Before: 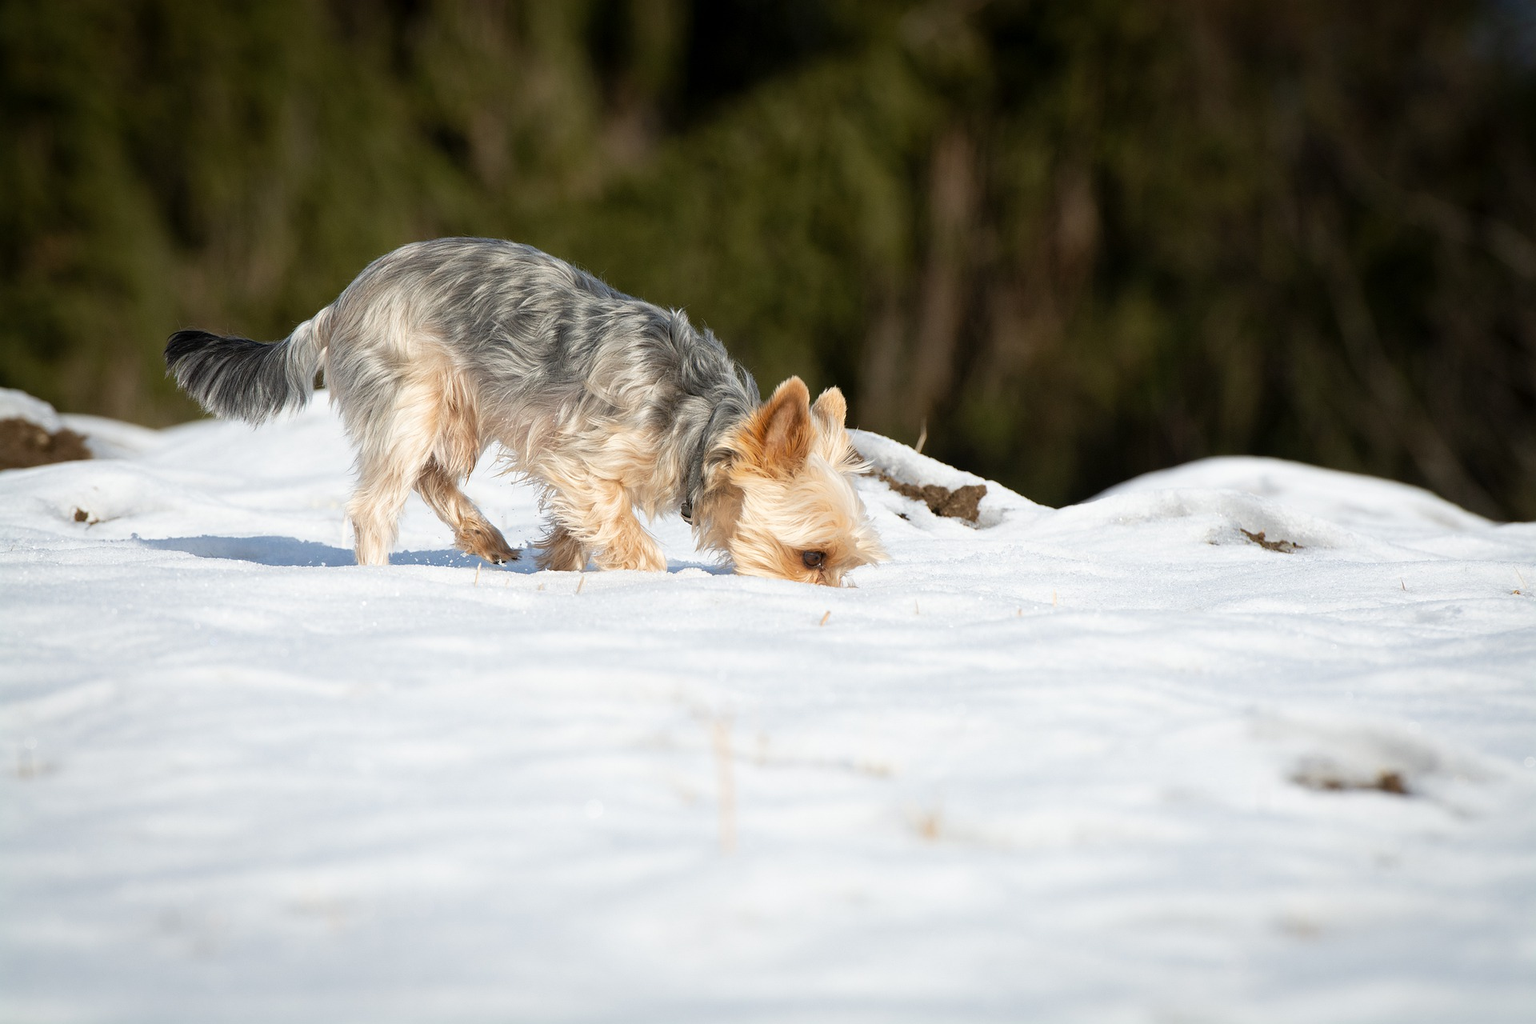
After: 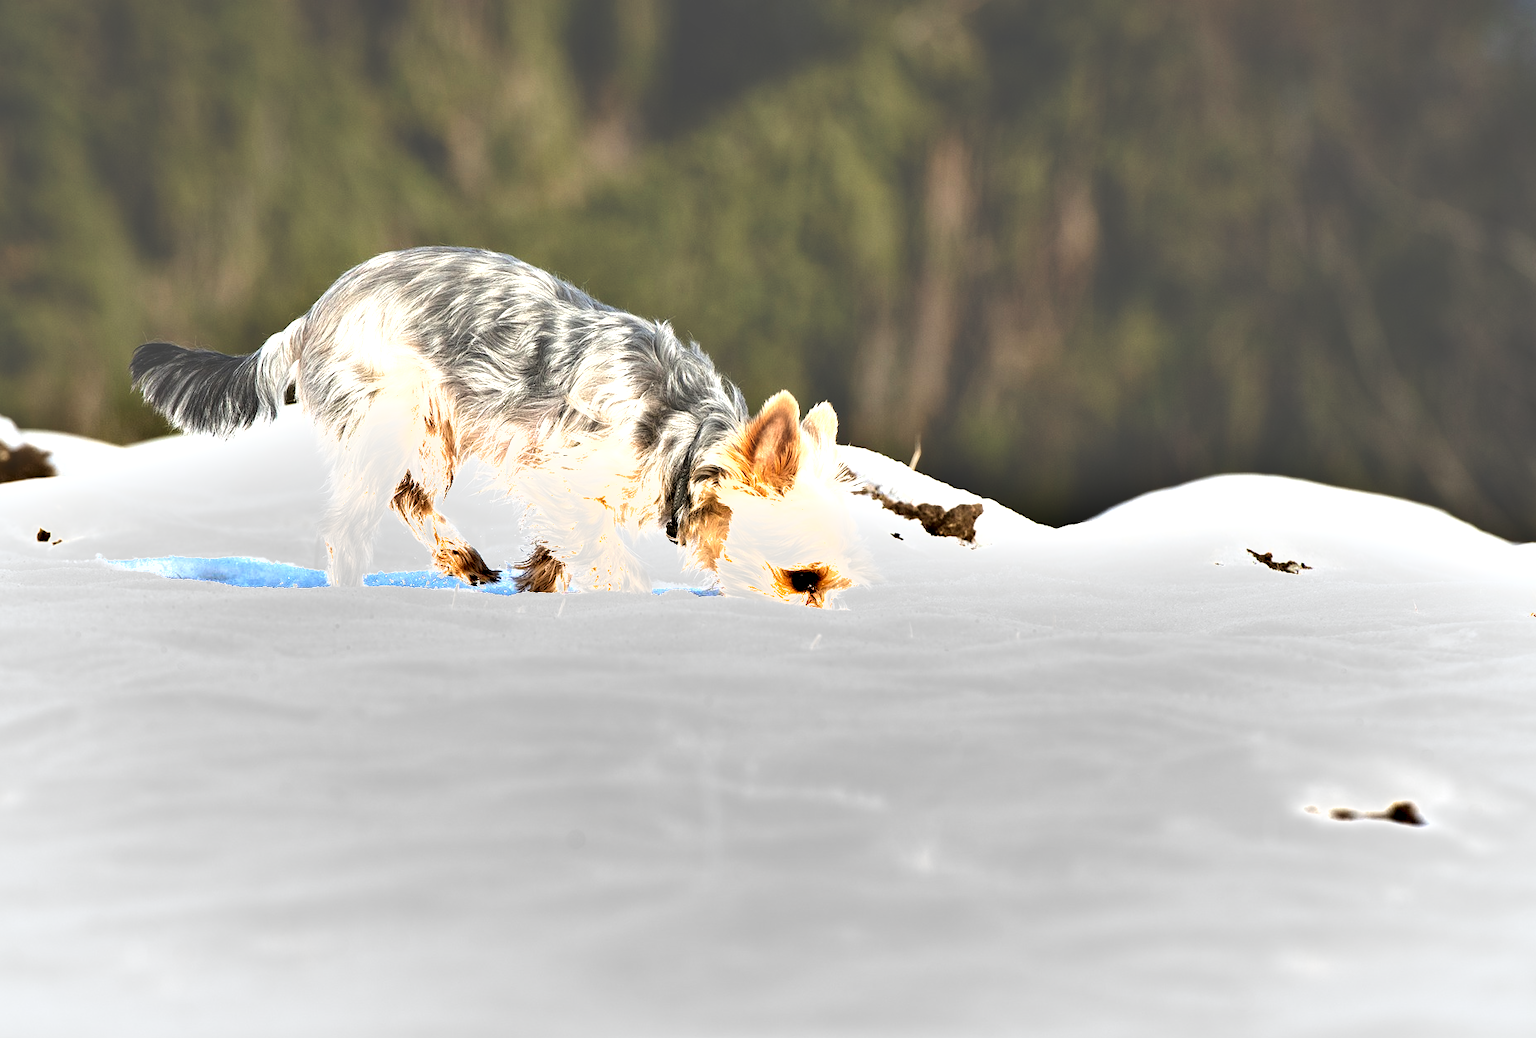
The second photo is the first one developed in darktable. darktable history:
exposure: black level correction -0.024, exposure 1.396 EV, compensate exposure bias true, compensate highlight preservation false
crop and rotate: left 2.595%, right 1.049%, bottom 2.201%
shadows and highlights: low approximation 0.01, soften with gaussian
